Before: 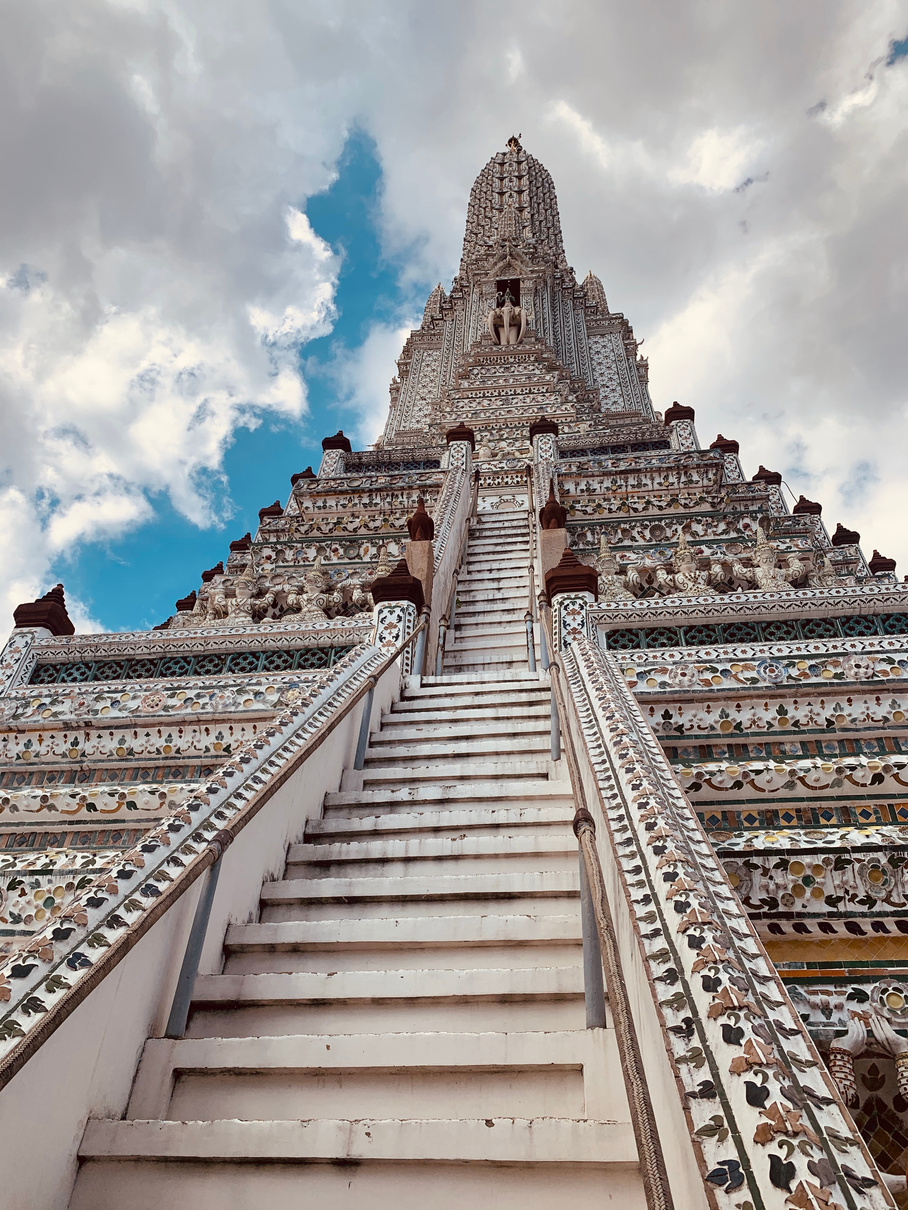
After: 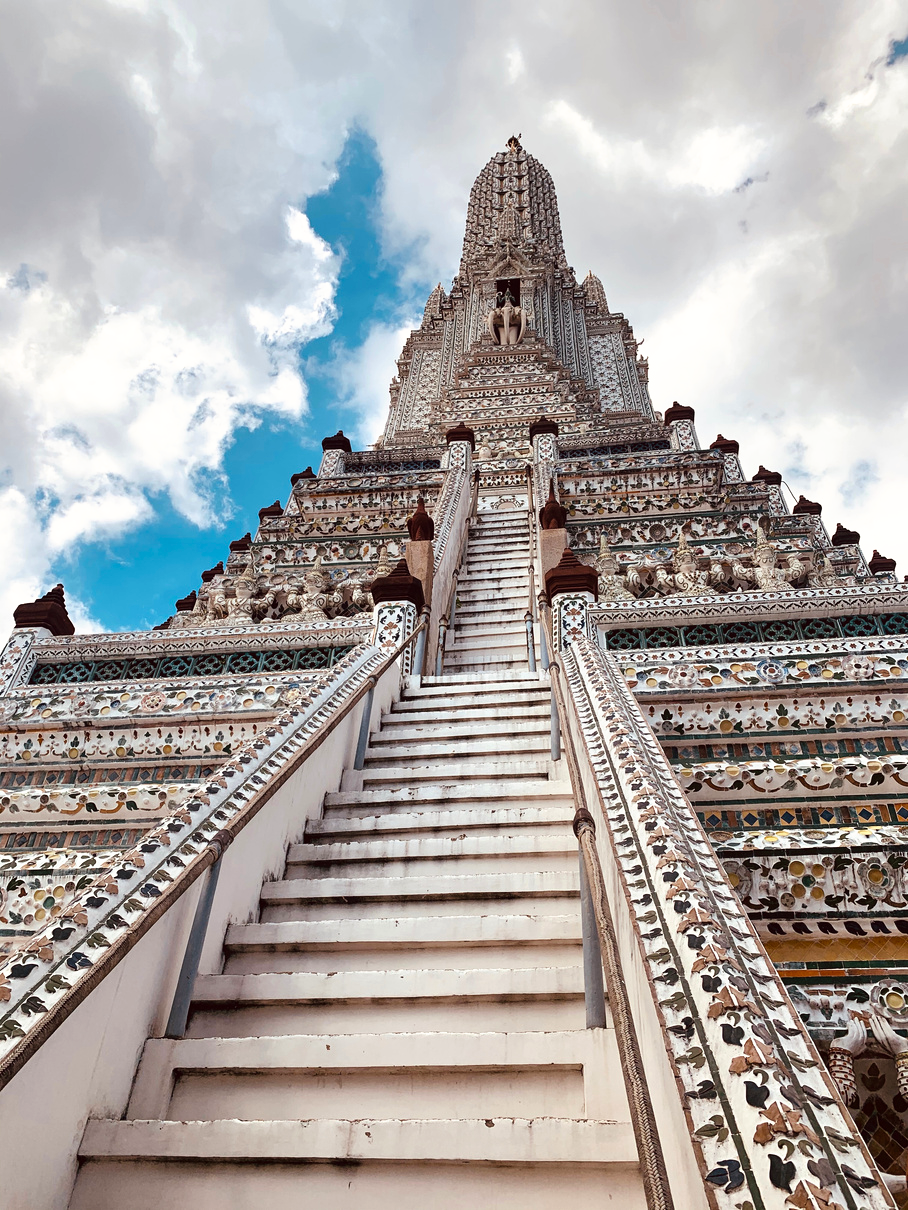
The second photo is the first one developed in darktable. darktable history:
tone curve: curves: ch0 [(0, 0) (0.003, 0.002) (0.011, 0.009) (0.025, 0.021) (0.044, 0.037) (0.069, 0.058) (0.1, 0.083) (0.136, 0.122) (0.177, 0.165) (0.224, 0.216) (0.277, 0.277) (0.335, 0.344) (0.399, 0.418) (0.468, 0.499) (0.543, 0.586) (0.623, 0.679) (0.709, 0.779) (0.801, 0.877) (0.898, 0.977) (1, 1)], preserve colors none
exposure: compensate highlight preservation false
levels: levels [0, 0.498, 0.996]
